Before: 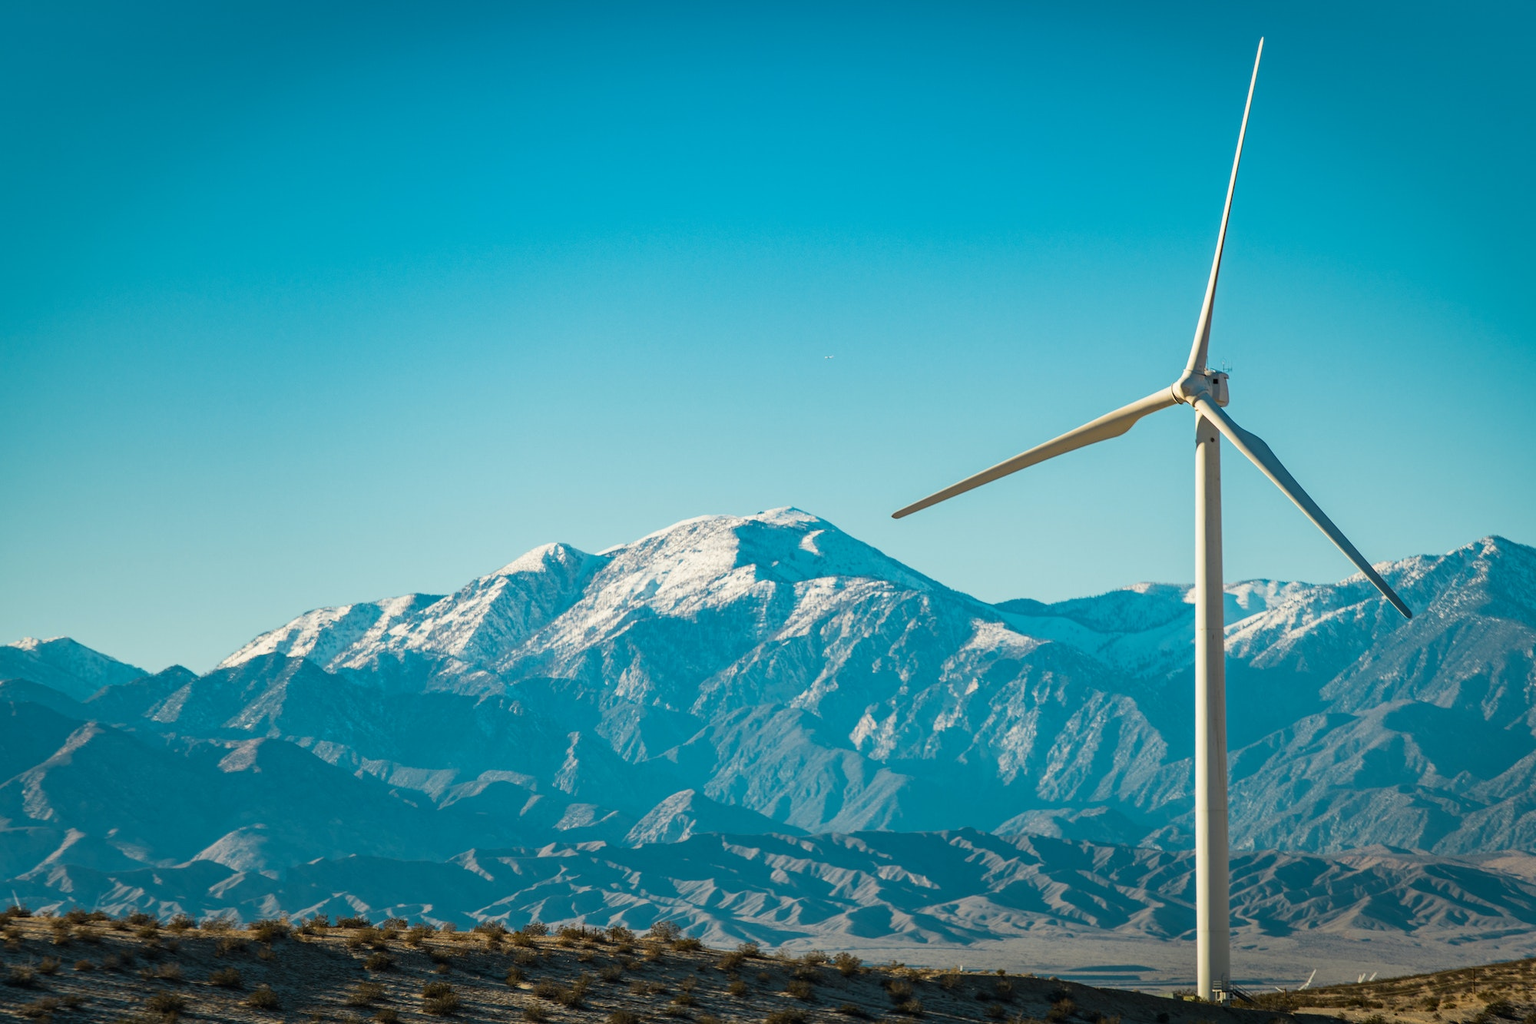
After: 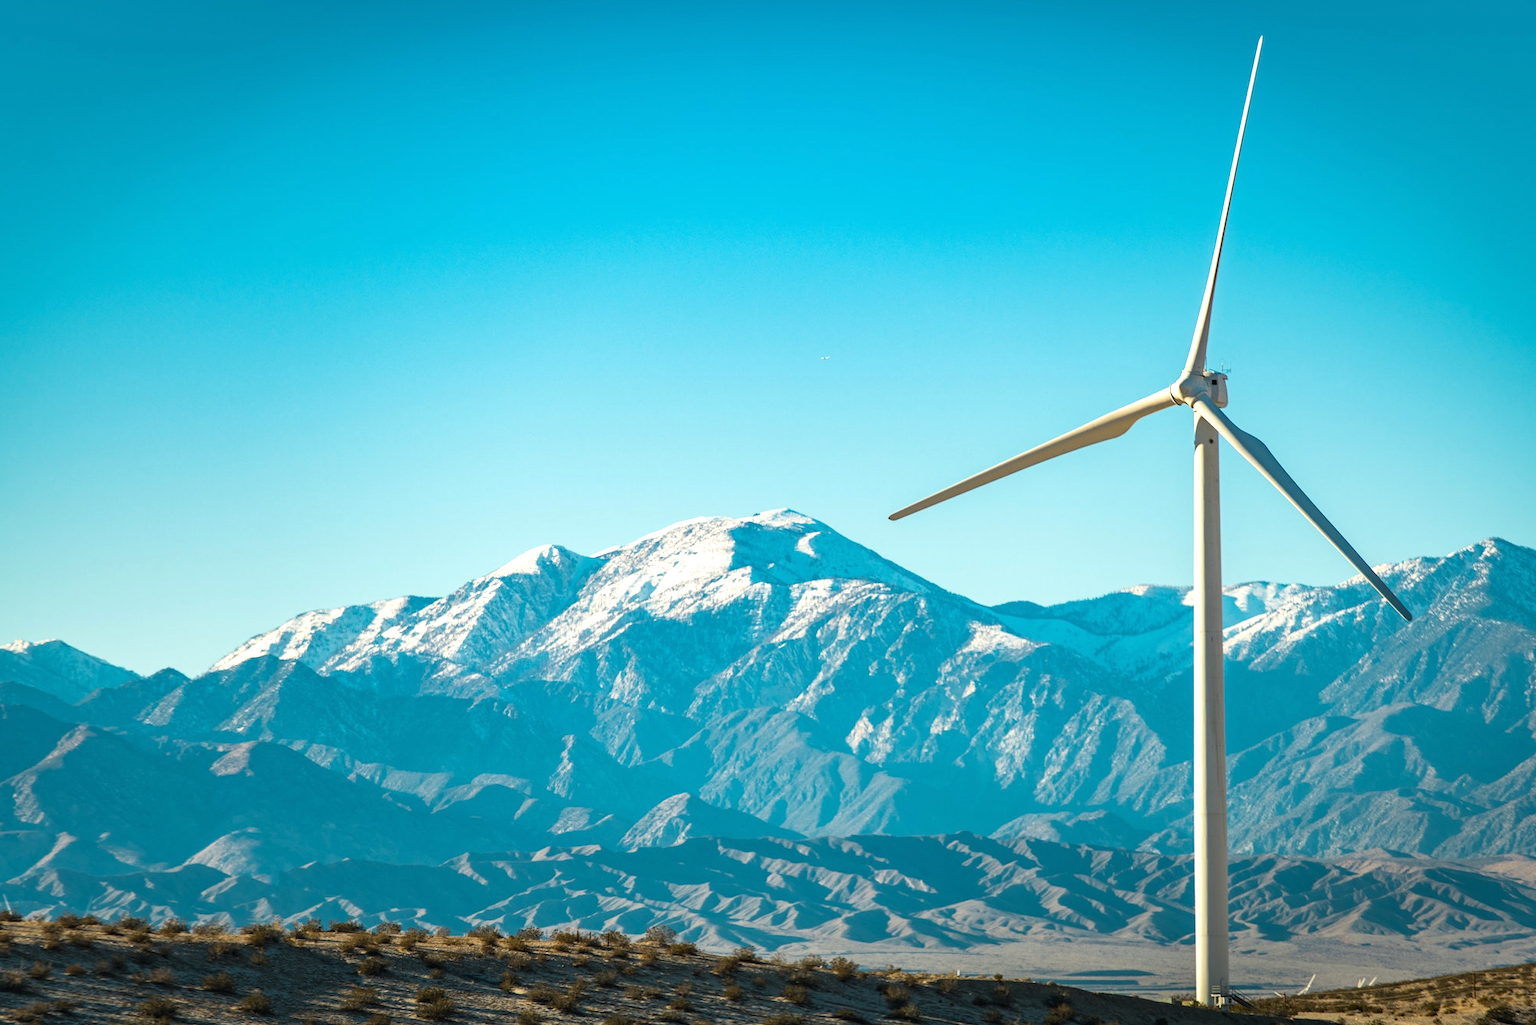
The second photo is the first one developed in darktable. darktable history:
exposure: black level correction 0, exposure 0.5 EV, compensate highlight preservation false
crop and rotate: left 0.614%, top 0.179%, bottom 0.309%
